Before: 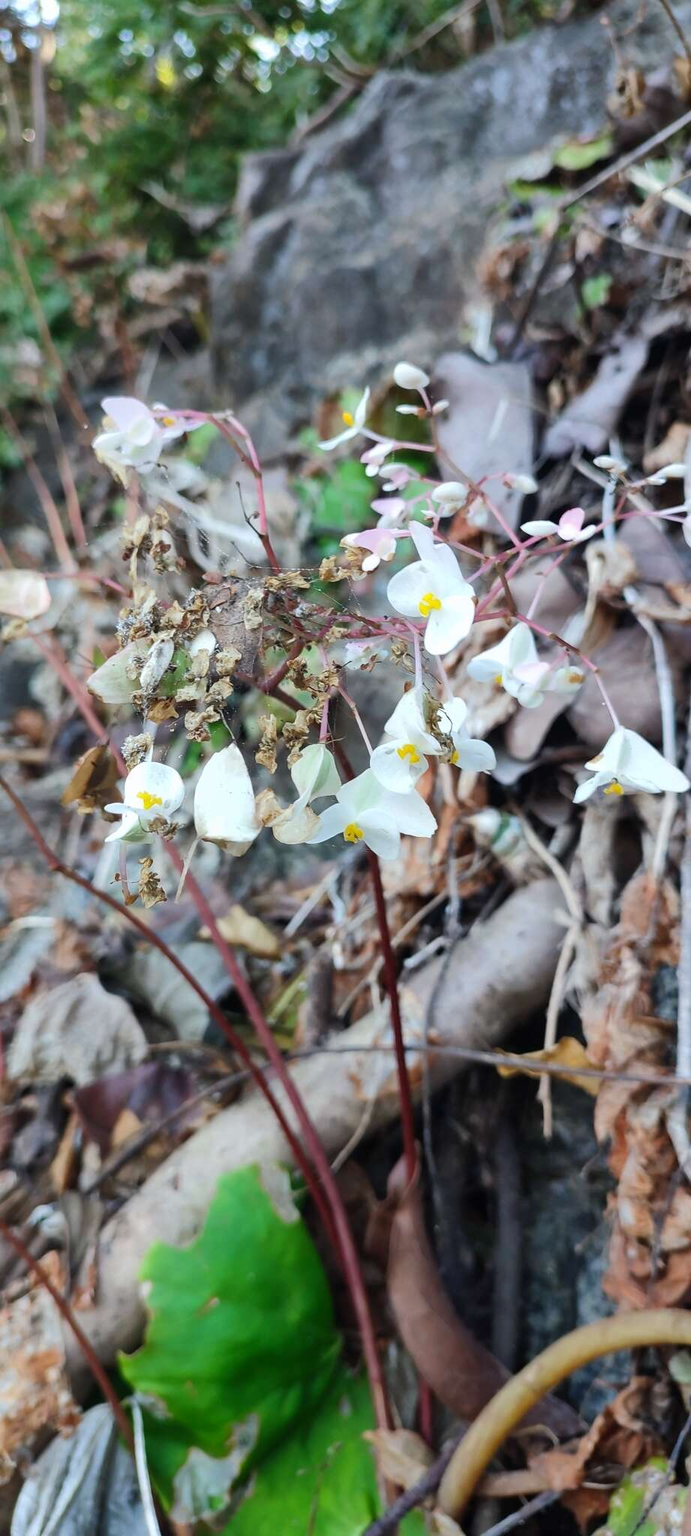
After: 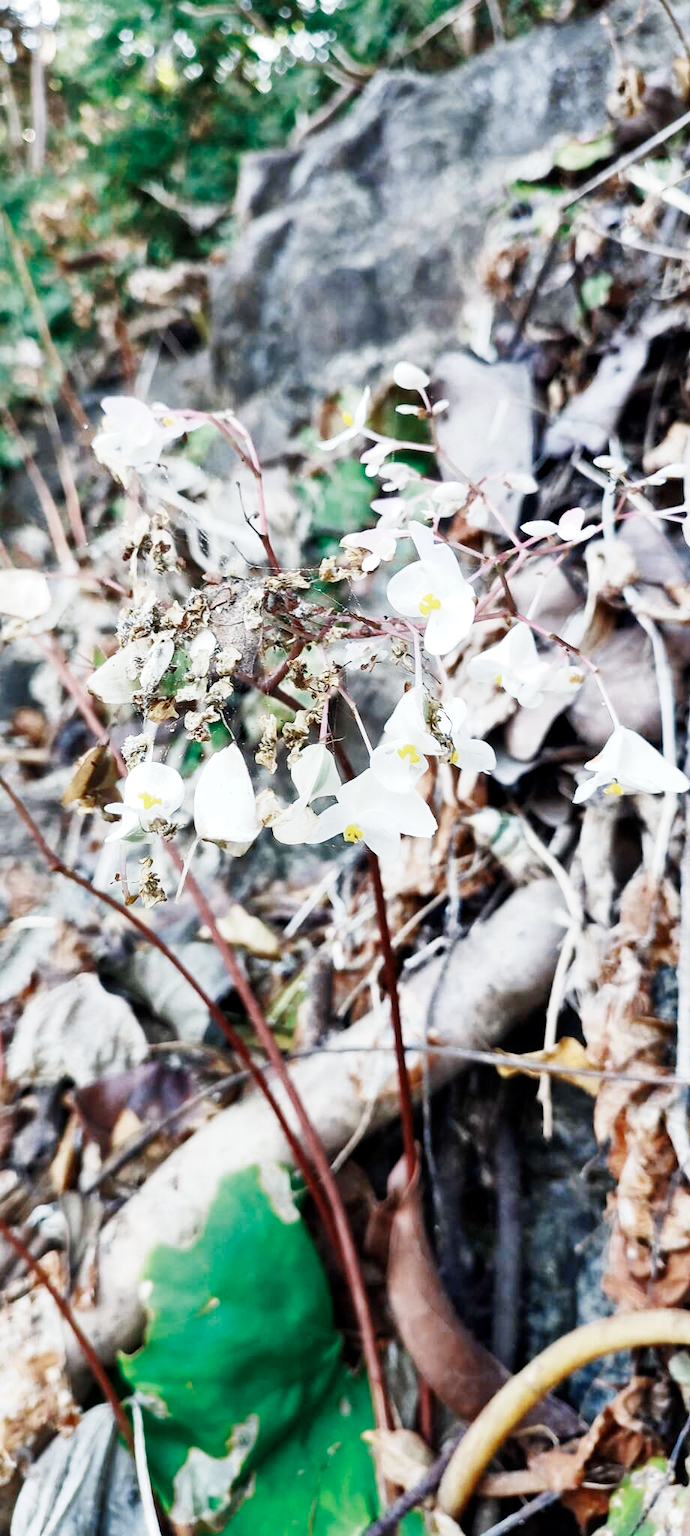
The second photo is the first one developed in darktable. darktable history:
local contrast: highlights 100%, shadows 100%, detail 120%, midtone range 0.2
base curve: curves: ch0 [(0, 0) (0, 0.001) (0.001, 0.001) (0.004, 0.002) (0.007, 0.004) (0.015, 0.013) (0.033, 0.045) (0.052, 0.096) (0.075, 0.17) (0.099, 0.241) (0.163, 0.42) (0.219, 0.55) (0.259, 0.616) (0.327, 0.722) (0.365, 0.765) (0.522, 0.873) (0.547, 0.881) (0.689, 0.919) (0.826, 0.952) (1, 1)], preserve colors none
color zones: curves: ch0 [(0, 0.5) (0.125, 0.4) (0.25, 0.5) (0.375, 0.4) (0.5, 0.4) (0.625, 0.35) (0.75, 0.35) (0.875, 0.5)]; ch1 [(0, 0.35) (0.125, 0.45) (0.25, 0.35) (0.375, 0.35) (0.5, 0.35) (0.625, 0.35) (0.75, 0.45) (0.875, 0.35)]; ch2 [(0, 0.6) (0.125, 0.5) (0.25, 0.5) (0.375, 0.6) (0.5, 0.6) (0.625, 0.5) (0.75, 0.5) (0.875, 0.5)]
shadows and highlights: highlights color adjustment 0%, low approximation 0.01, soften with gaussian
